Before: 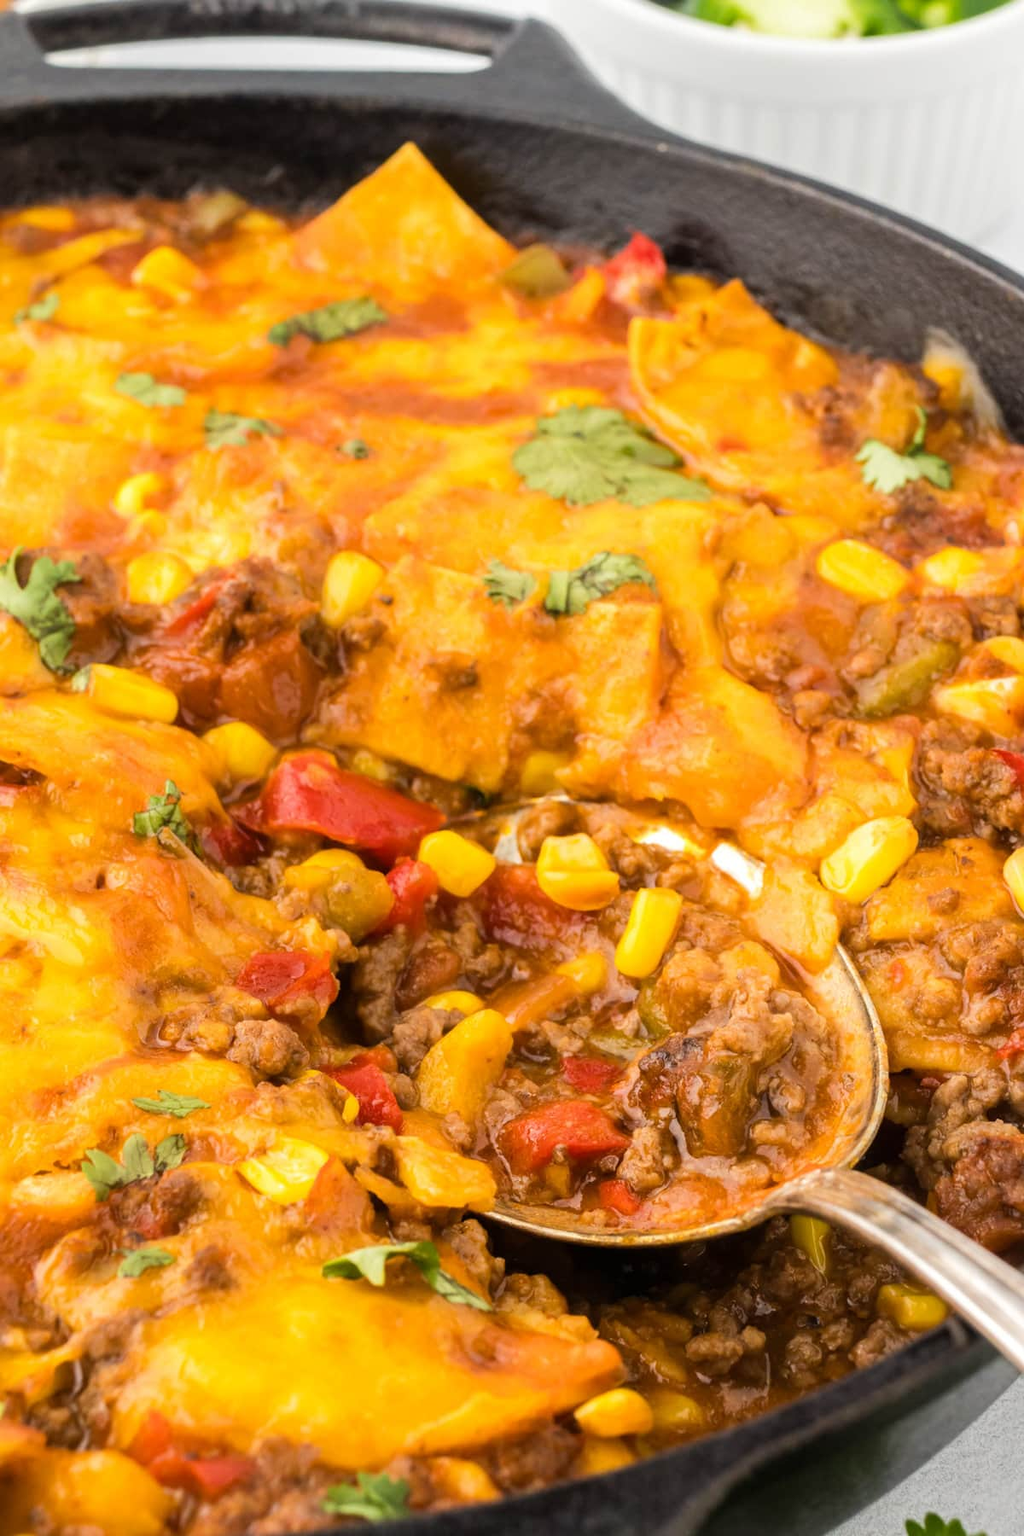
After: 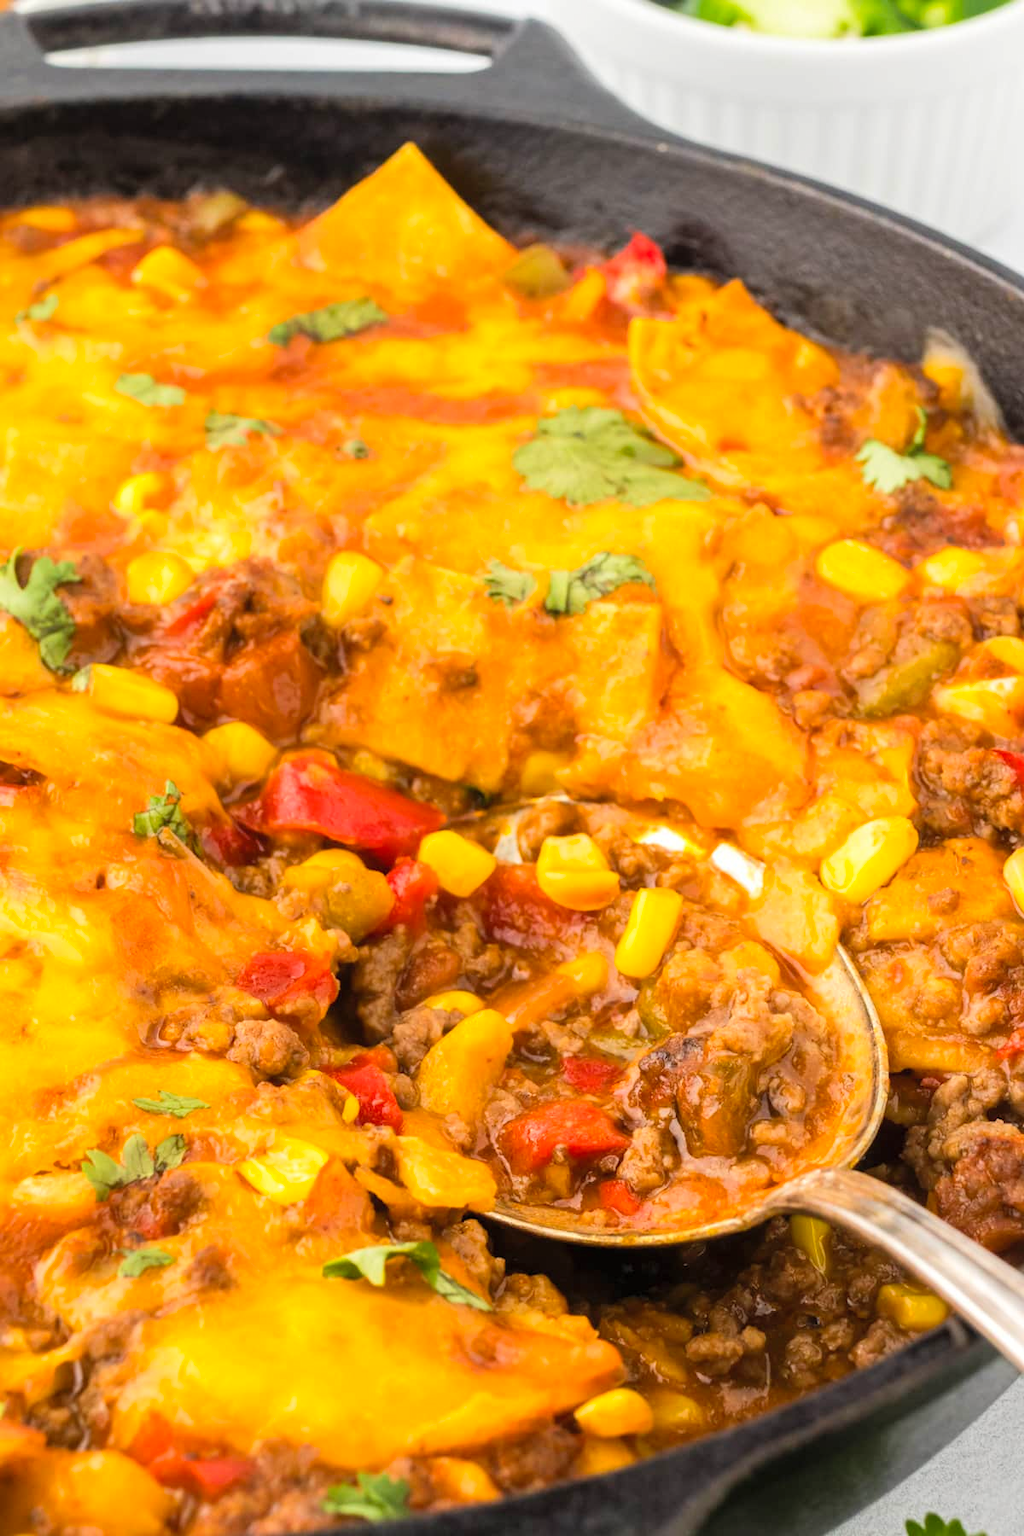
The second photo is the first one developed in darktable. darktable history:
contrast brightness saturation: contrast 0.071, brightness 0.082, saturation 0.185
